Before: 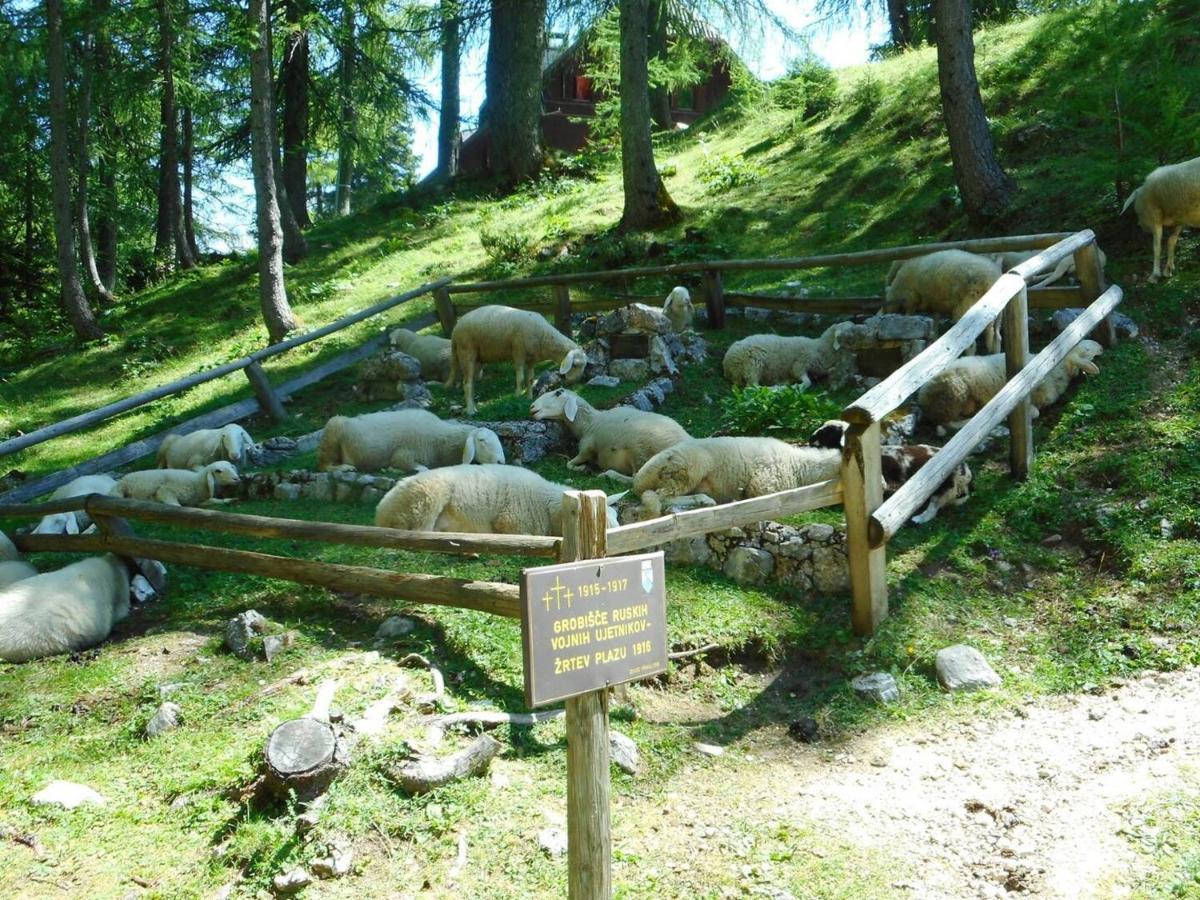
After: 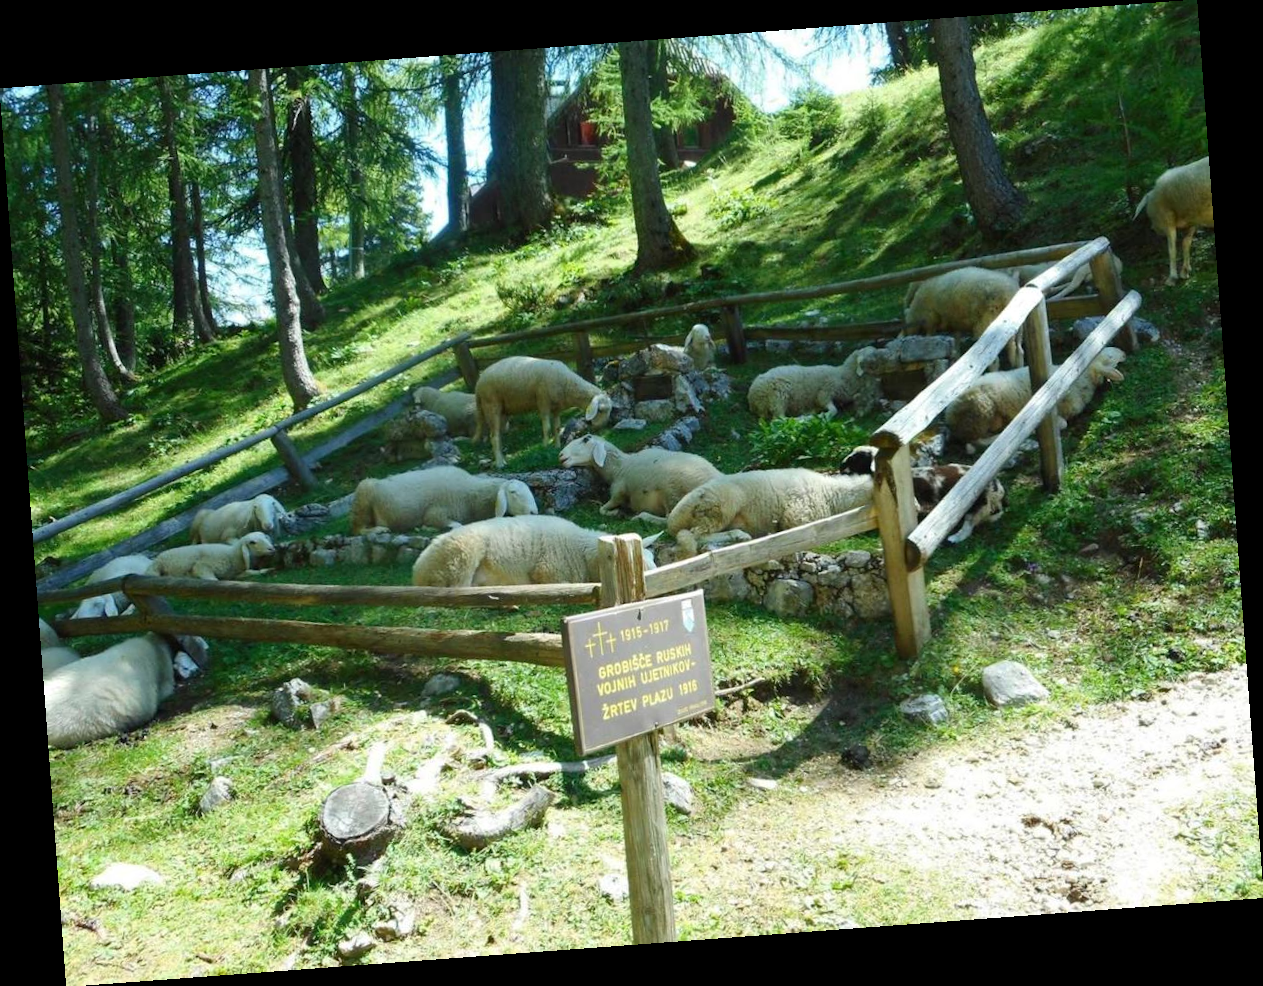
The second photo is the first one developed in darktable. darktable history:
tone equalizer: on, module defaults
rotate and perspective: rotation -4.25°, automatic cropping off
